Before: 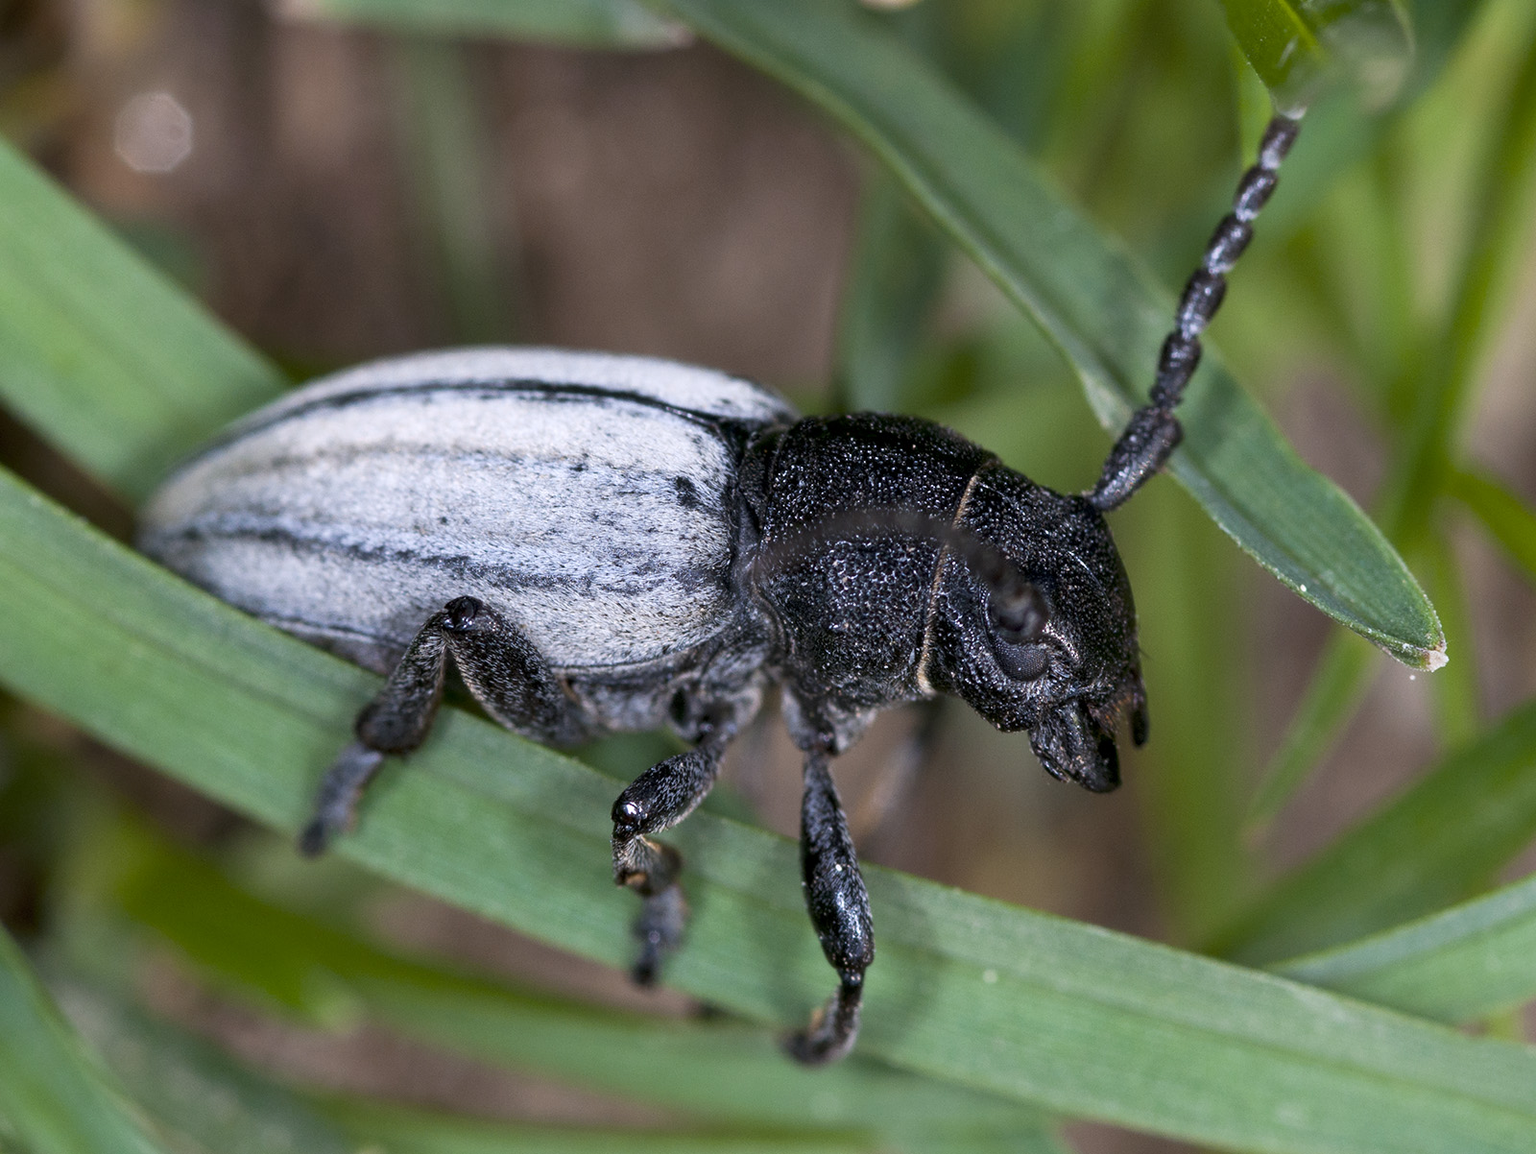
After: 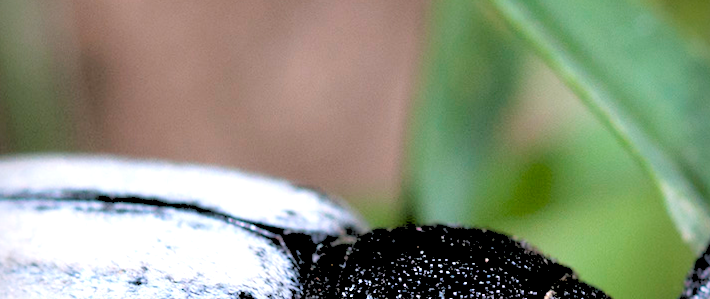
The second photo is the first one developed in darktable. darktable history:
rotate and perspective: rotation 0.192°, lens shift (horizontal) -0.015, crop left 0.005, crop right 0.996, crop top 0.006, crop bottom 0.99
exposure: black level correction 0, exposure 1 EV, compensate exposure bias true, compensate highlight preservation false
tone equalizer: on, module defaults
color correction: highlights a* 0.003, highlights b* -0.283
rgb levels: levels [[0.027, 0.429, 0.996], [0, 0.5, 1], [0, 0.5, 1]]
crop: left 28.64%, top 16.832%, right 26.637%, bottom 58.055%
vignetting: brightness -0.629, saturation -0.007, center (-0.028, 0.239)
